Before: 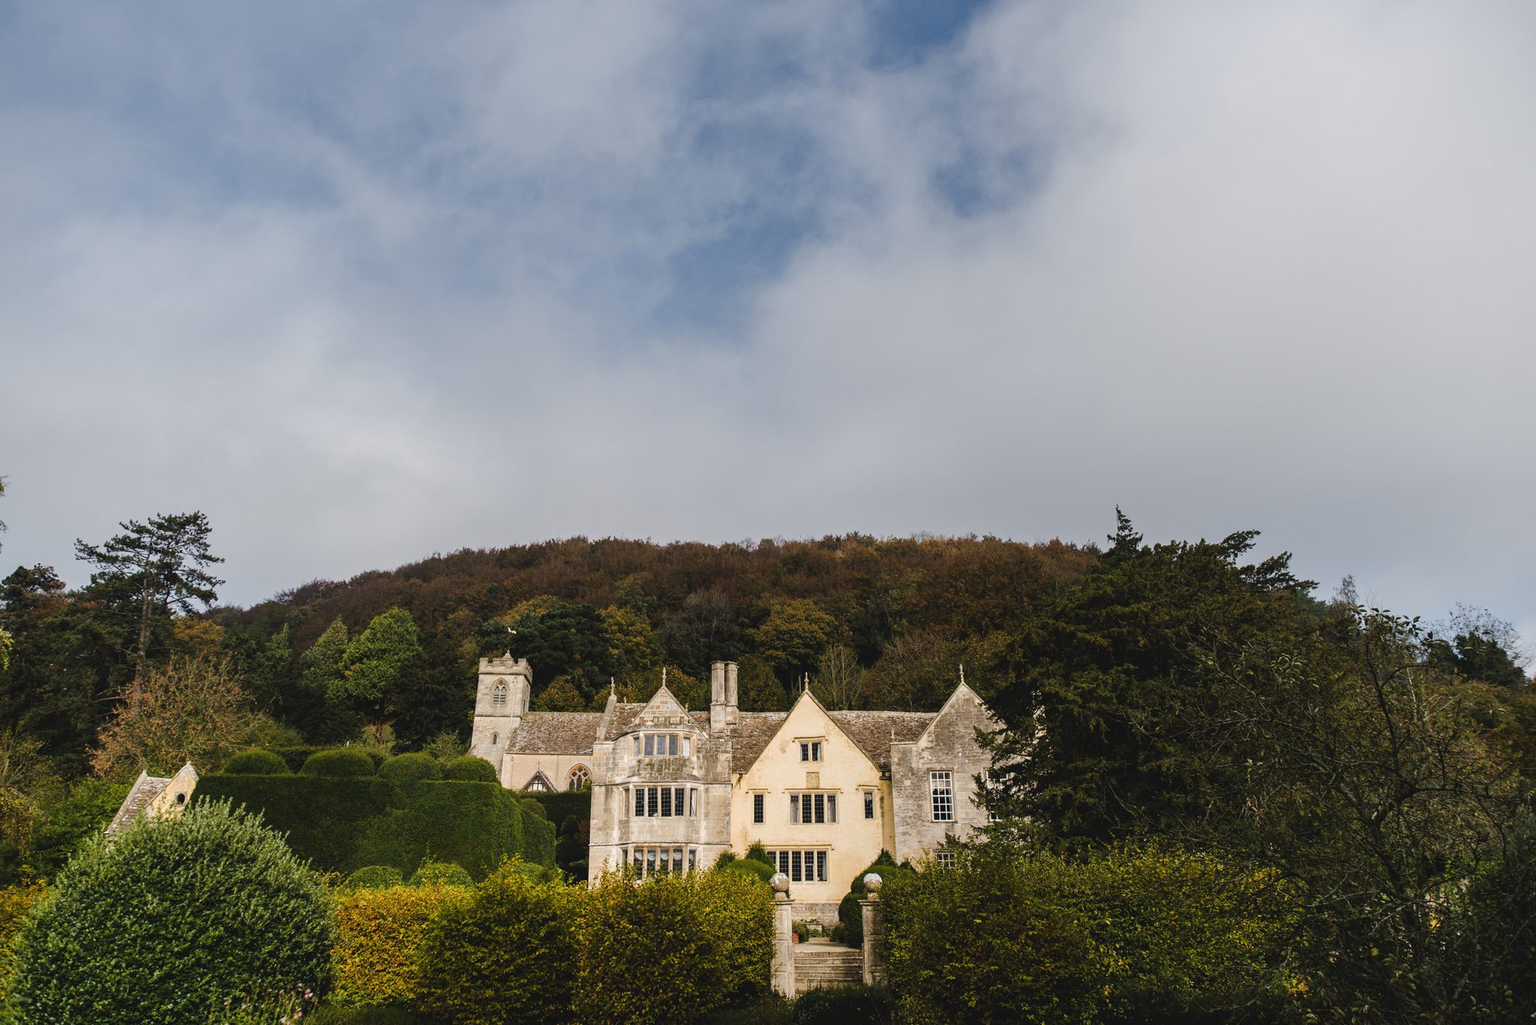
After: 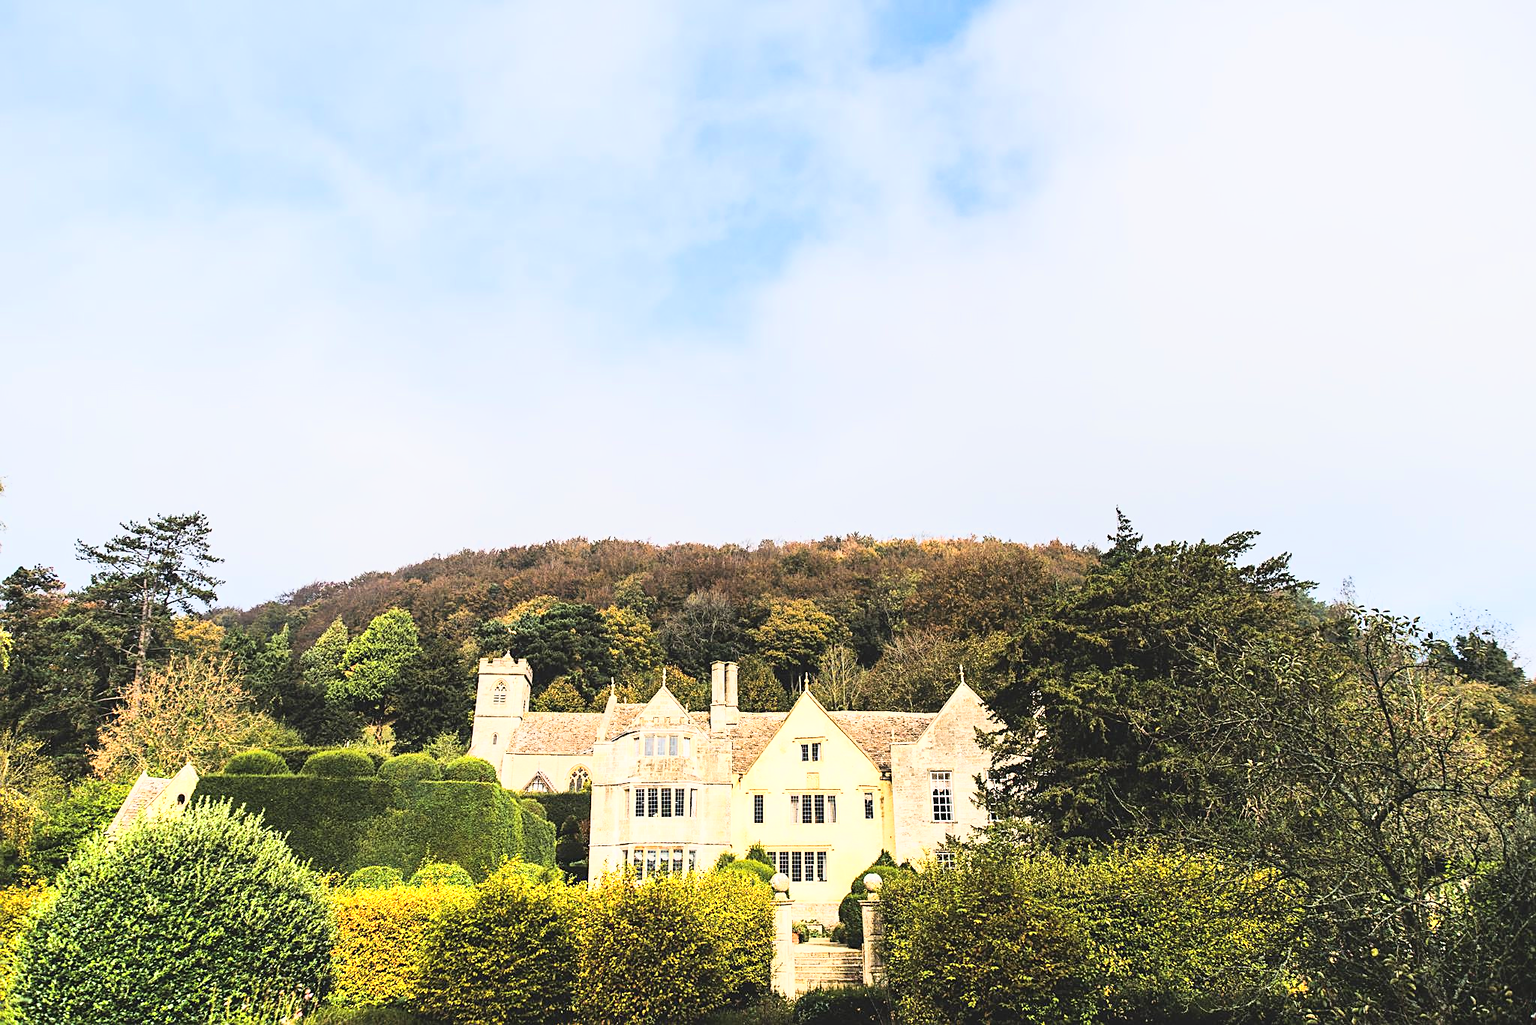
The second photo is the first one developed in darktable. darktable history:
sharpen: on, module defaults
exposure: exposure -0.072 EV
tone curve: curves: ch0 [(0, 0) (0.417, 0.851) (1, 1)]
